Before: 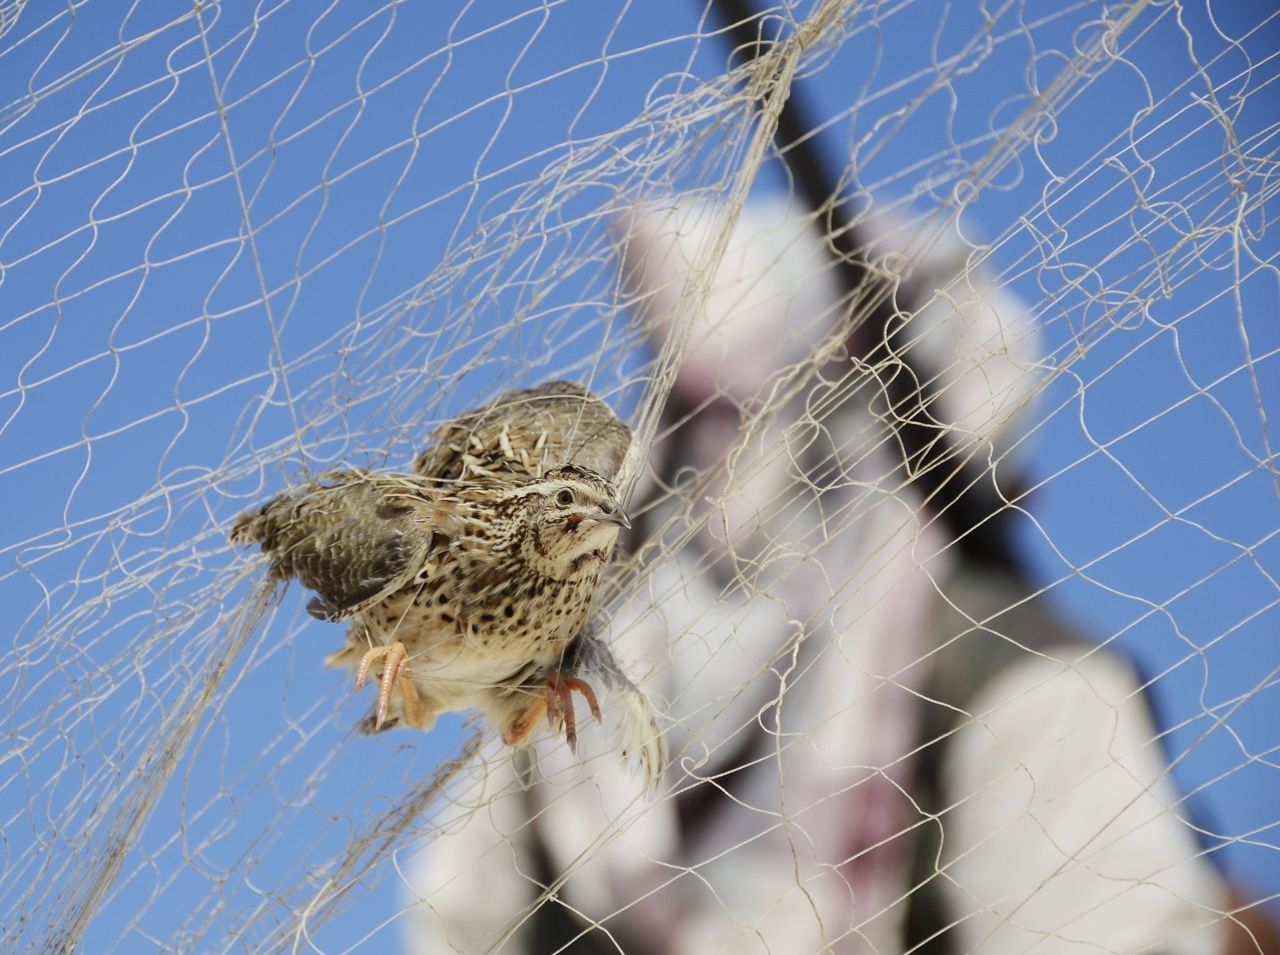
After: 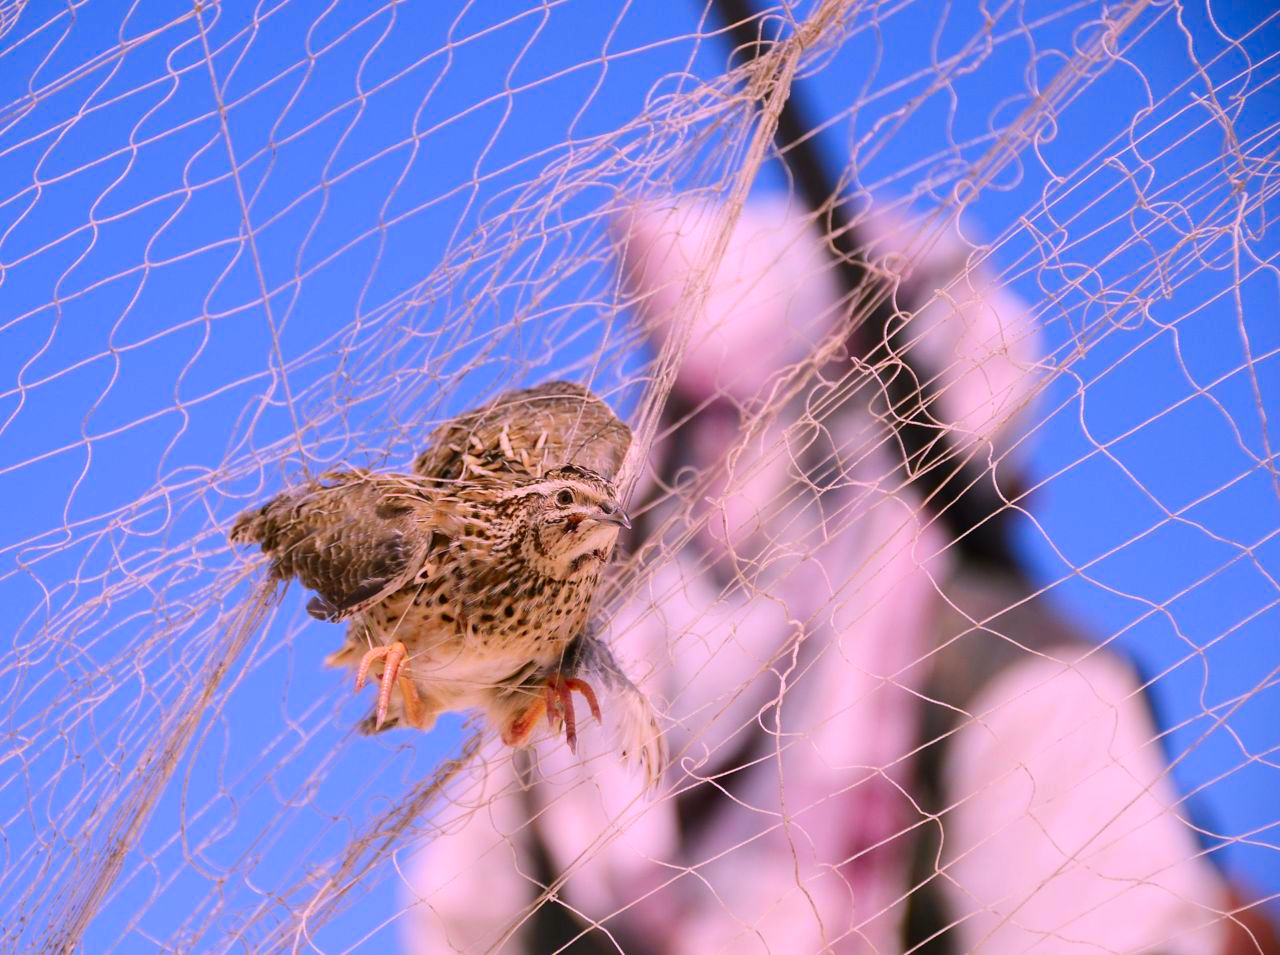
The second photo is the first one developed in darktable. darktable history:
color correction: highlights a* 18.88, highlights b* -11.19, saturation 1.66
